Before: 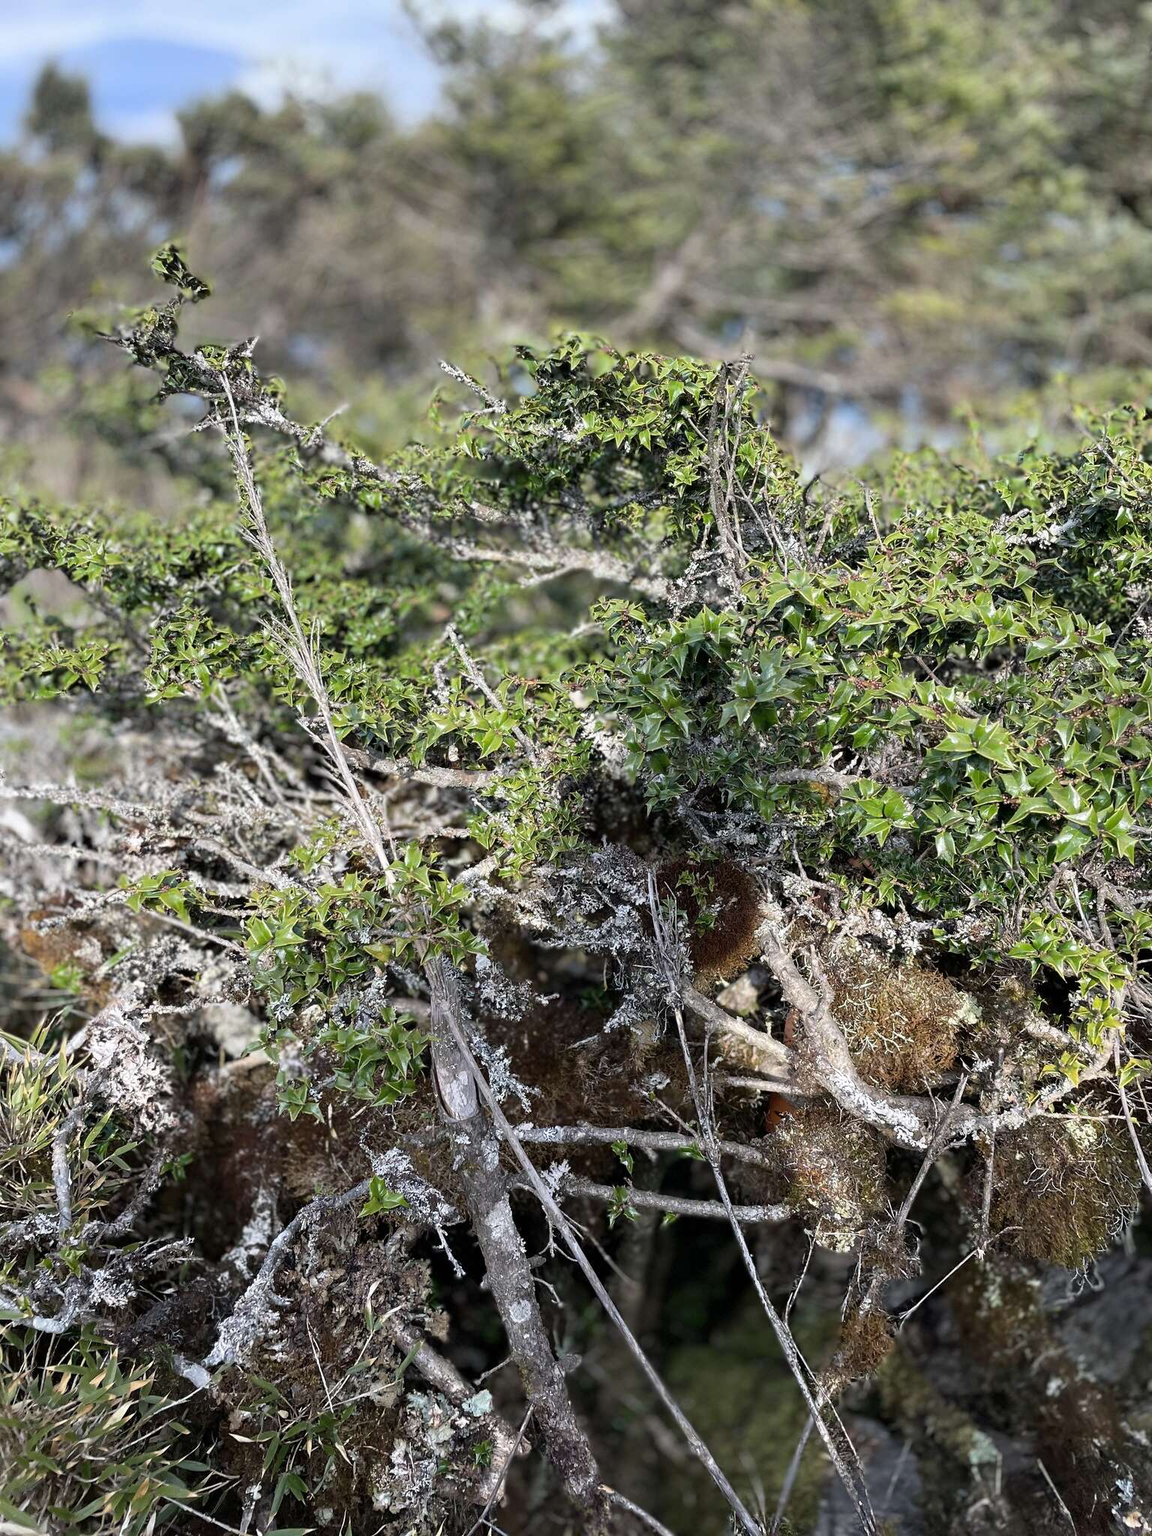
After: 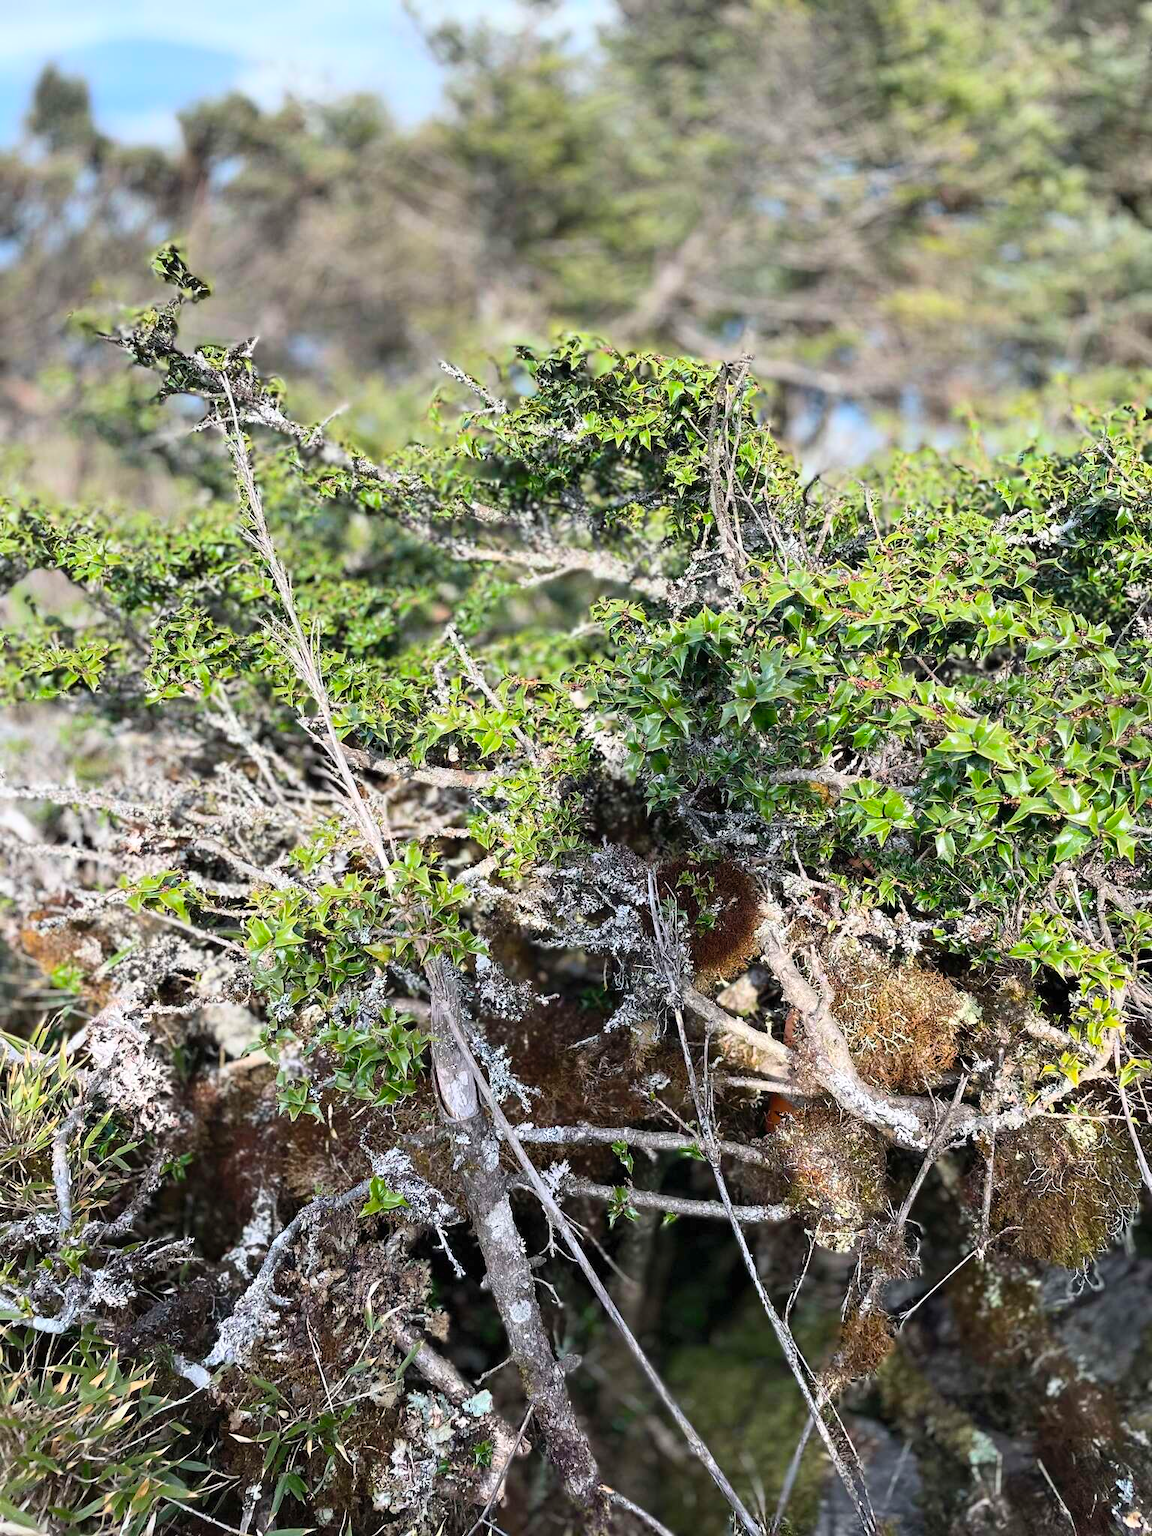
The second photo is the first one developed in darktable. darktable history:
contrast brightness saturation: contrast 0.204, brightness 0.168, saturation 0.226
